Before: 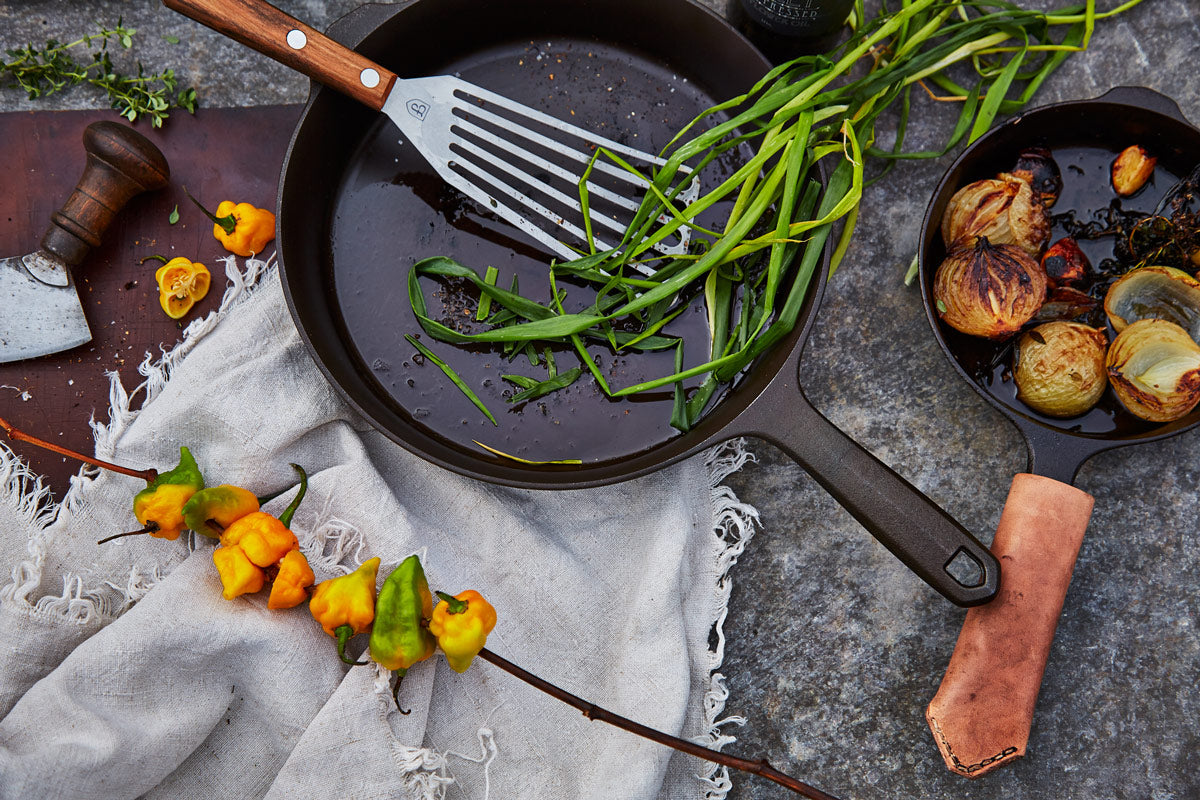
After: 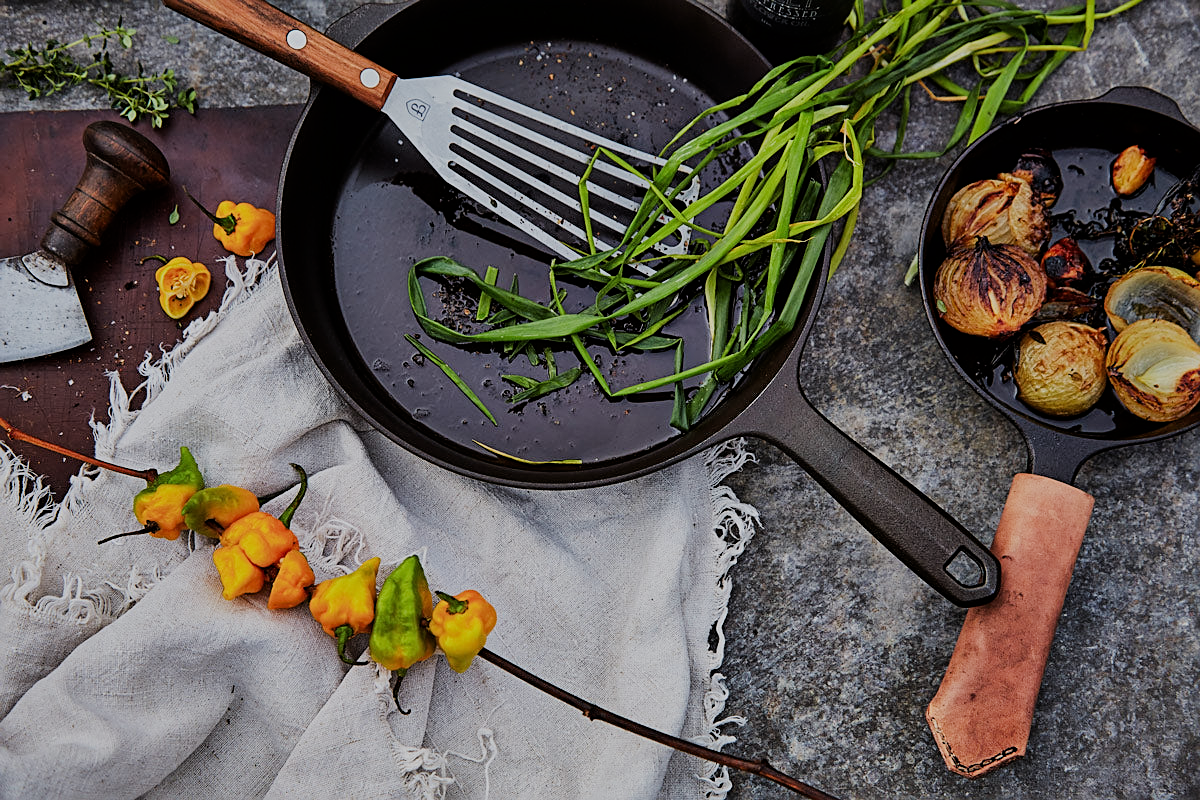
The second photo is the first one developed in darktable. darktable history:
filmic rgb: black relative exposure -7.3 EV, white relative exposure 5.07 EV, hardness 3.22
sharpen: on, module defaults
